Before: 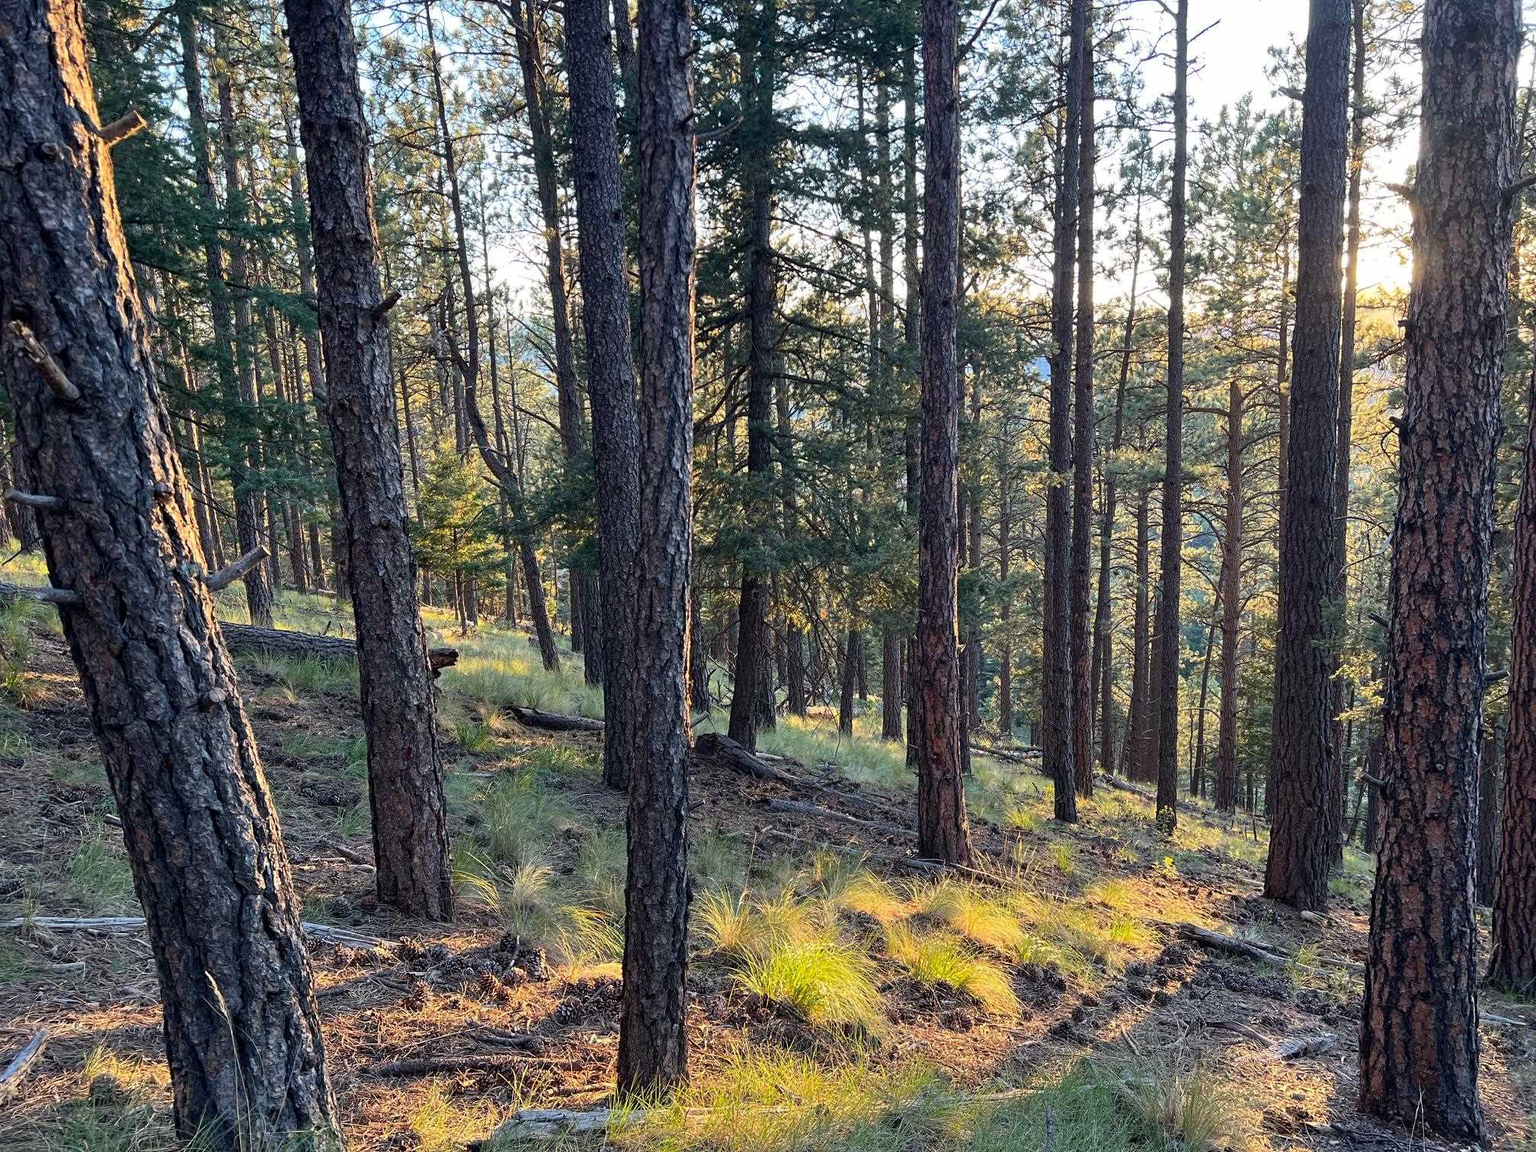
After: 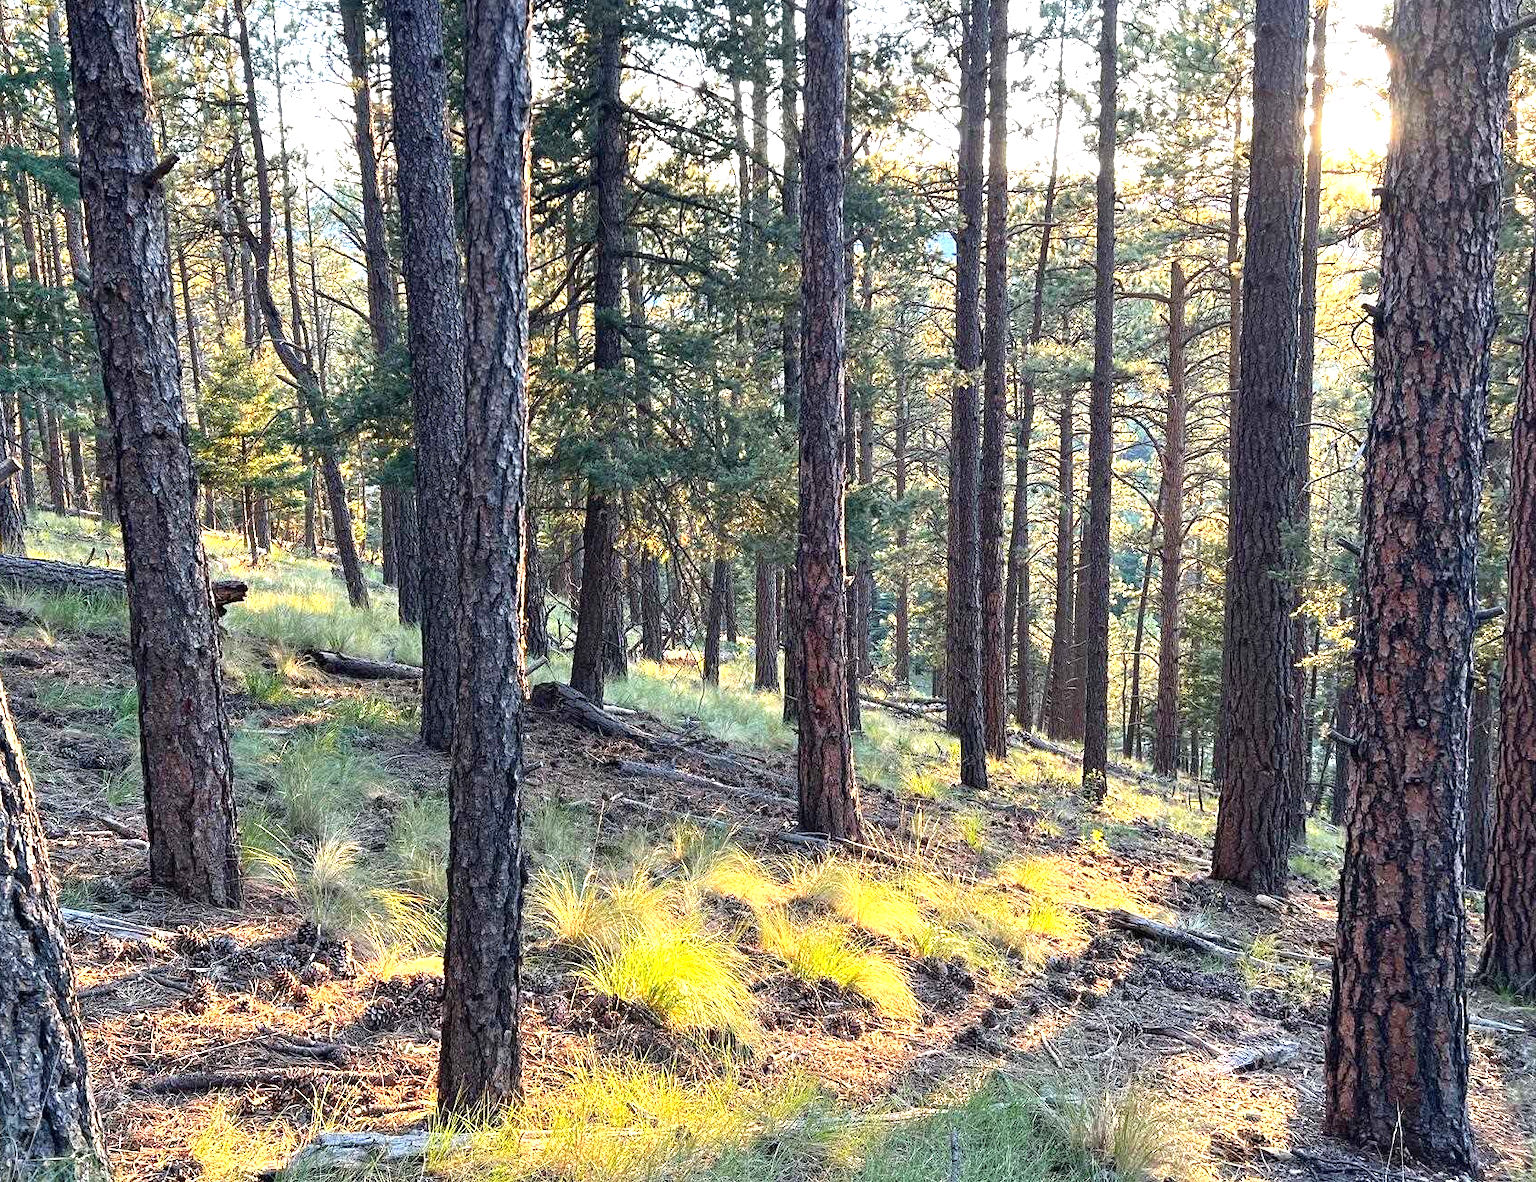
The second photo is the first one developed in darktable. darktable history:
exposure: exposure 1 EV, compensate exposure bias true, compensate highlight preservation false
crop: left 16.407%, top 14.159%
